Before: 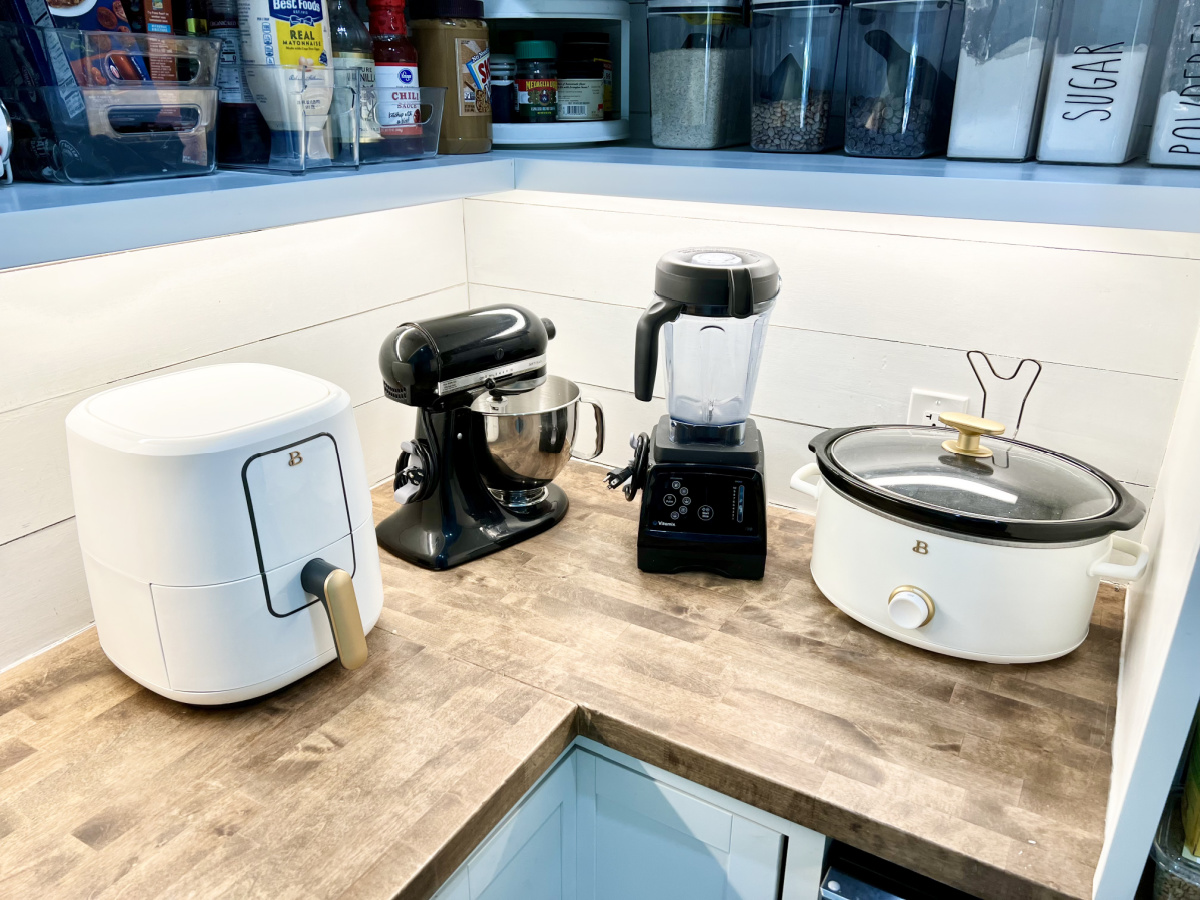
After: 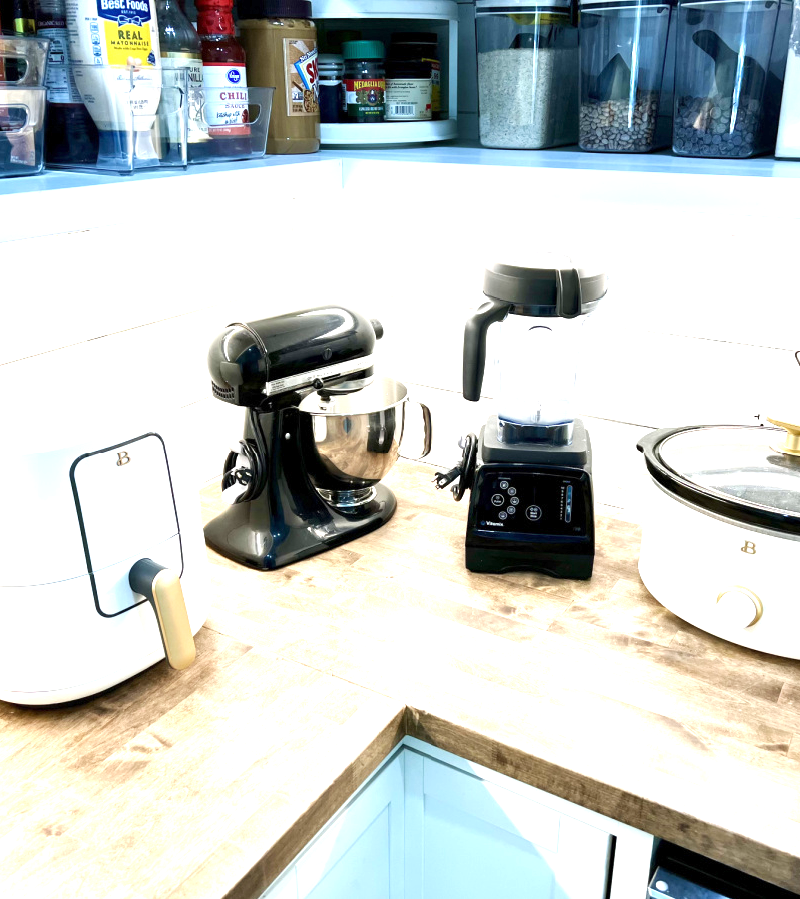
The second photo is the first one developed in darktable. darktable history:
exposure: exposure 1.224 EV, compensate highlight preservation false
base curve: curves: ch0 [(0, 0) (0.472, 0.508) (1, 1)], preserve colors none
crop and rotate: left 14.341%, right 18.929%
